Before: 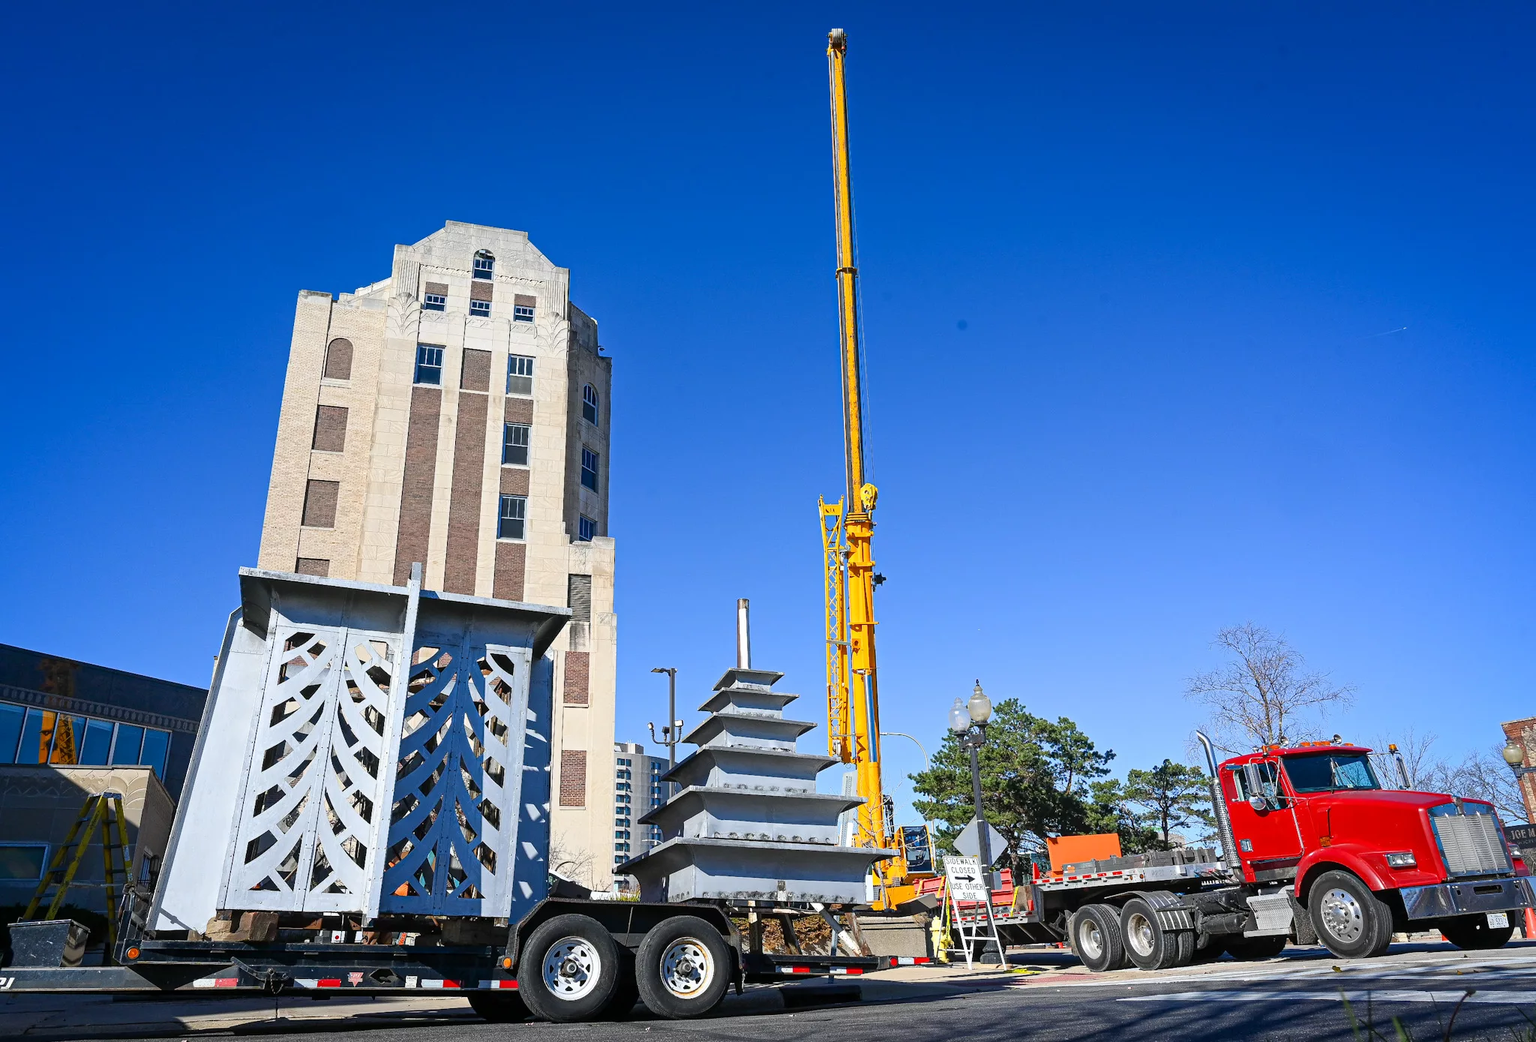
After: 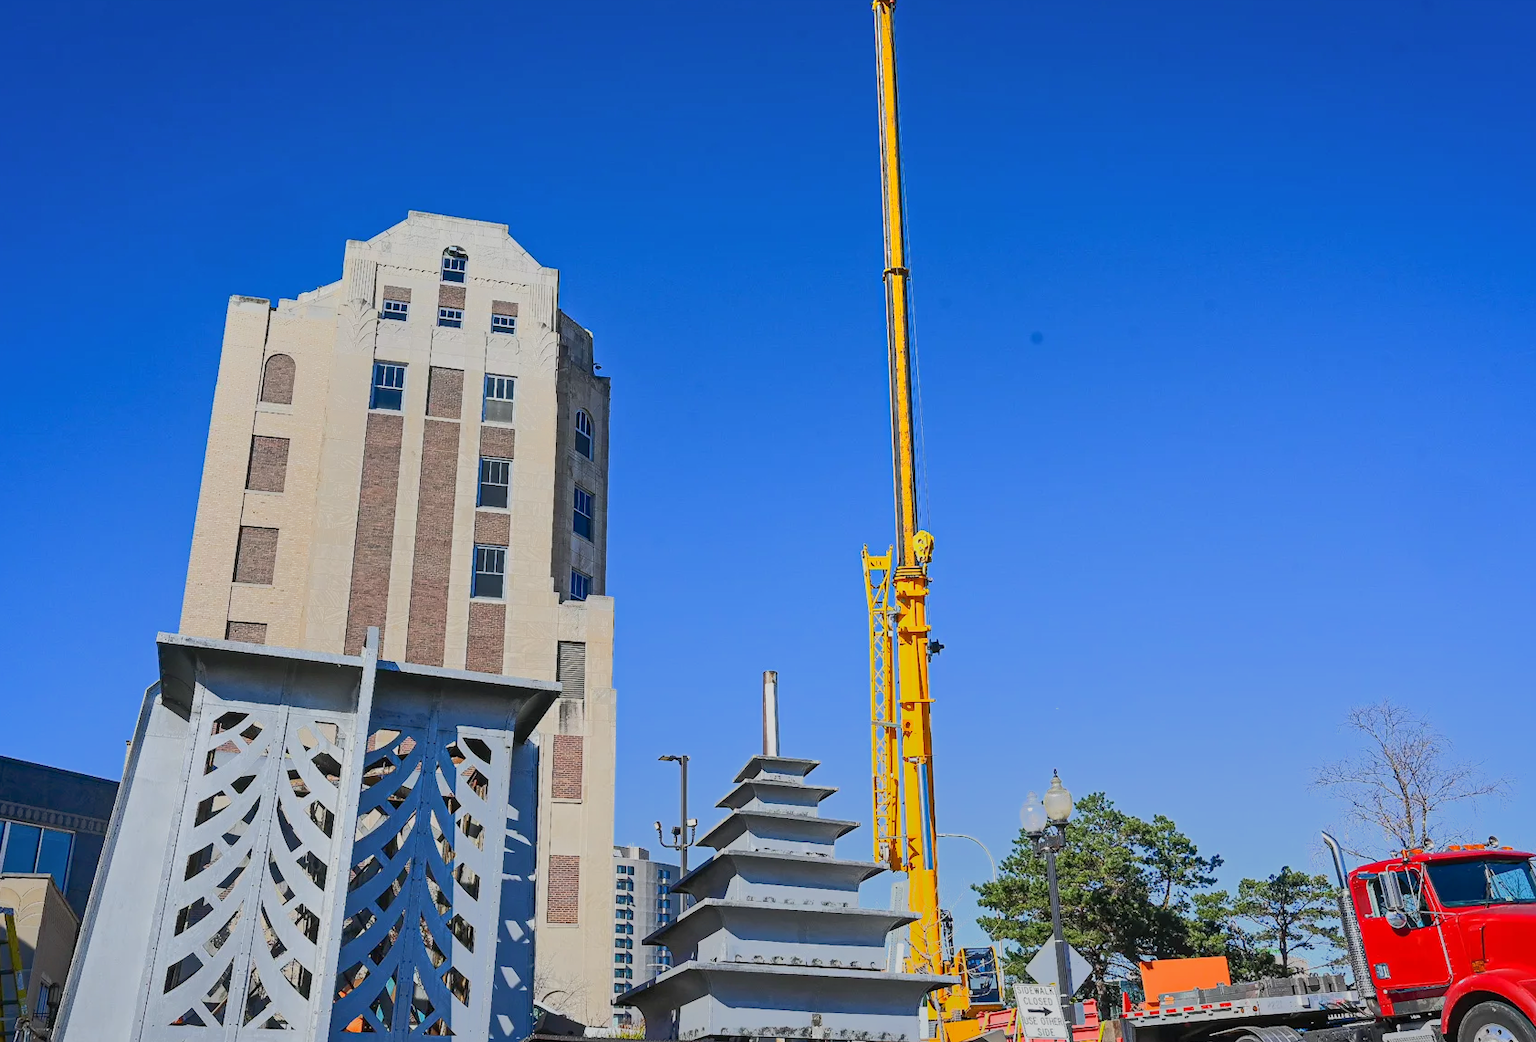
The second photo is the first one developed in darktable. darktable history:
crop and rotate: left 7.196%, top 4.574%, right 10.605%, bottom 13.178%
tone equalizer: -7 EV -0.63 EV, -6 EV 1 EV, -5 EV -0.45 EV, -4 EV 0.43 EV, -3 EV 0.41 EV, -2 EV 0.15 EV, -1 EV -0.15 EV, +0 EV -0.39 EV, smoothing diameter 25%, edges refinement/feathering 10, preserve details guided filter
shadows and highlights: on, module defaults
